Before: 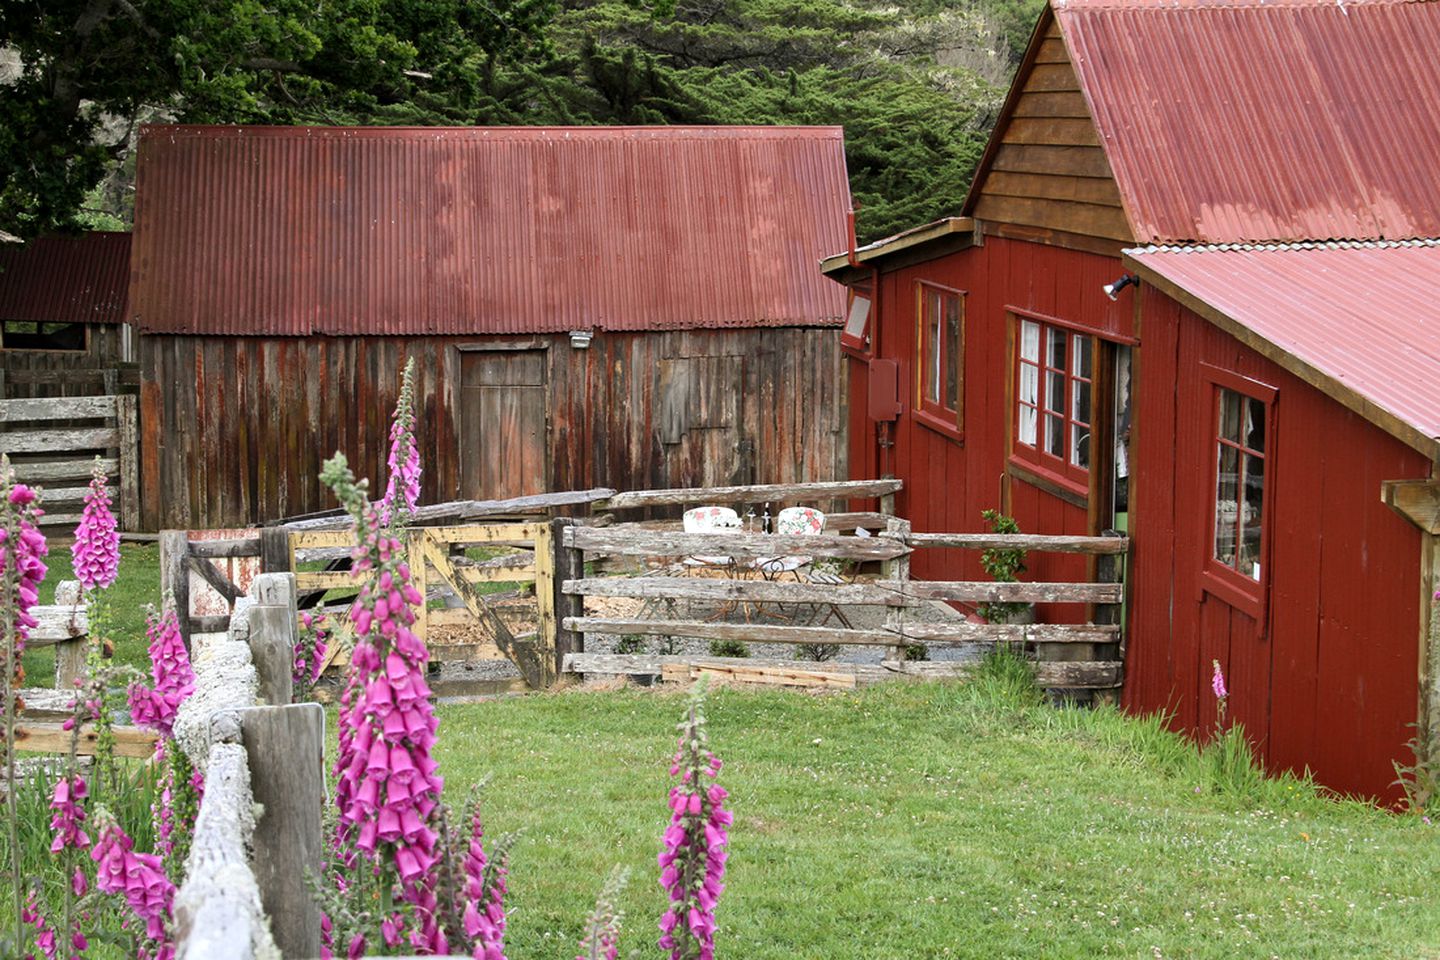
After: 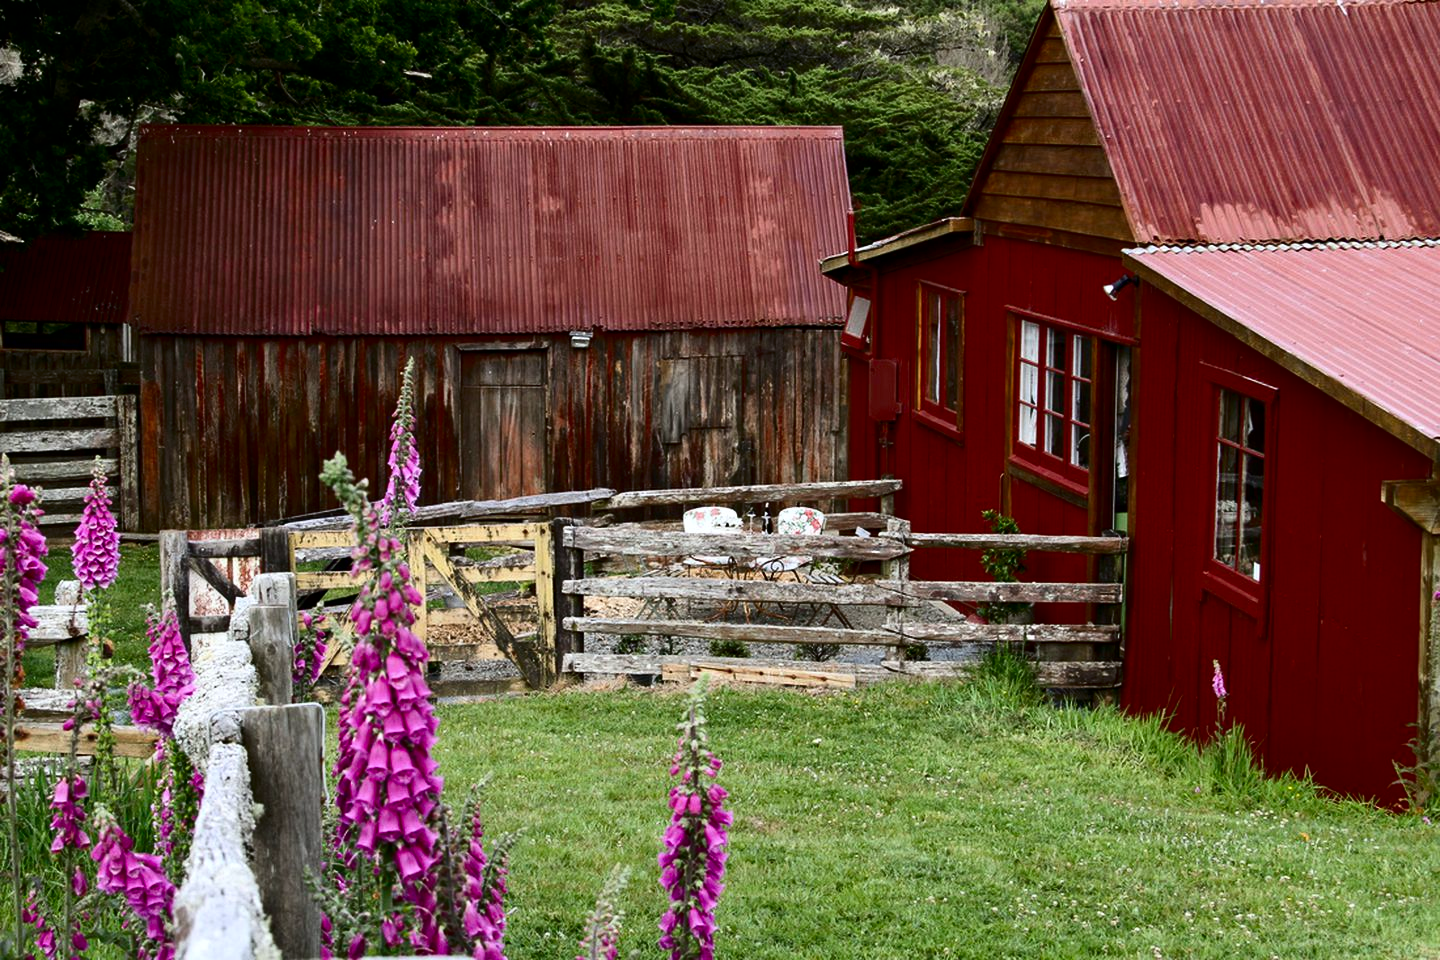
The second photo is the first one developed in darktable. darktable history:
contrast brightness saturation: contrast 0.19, brightness -0.24, saturation 0.11
haze removal: strength 0.02, distance 0.25, compatibility mode true, adaptive false
white balance: red 0.988, blue 1.017
